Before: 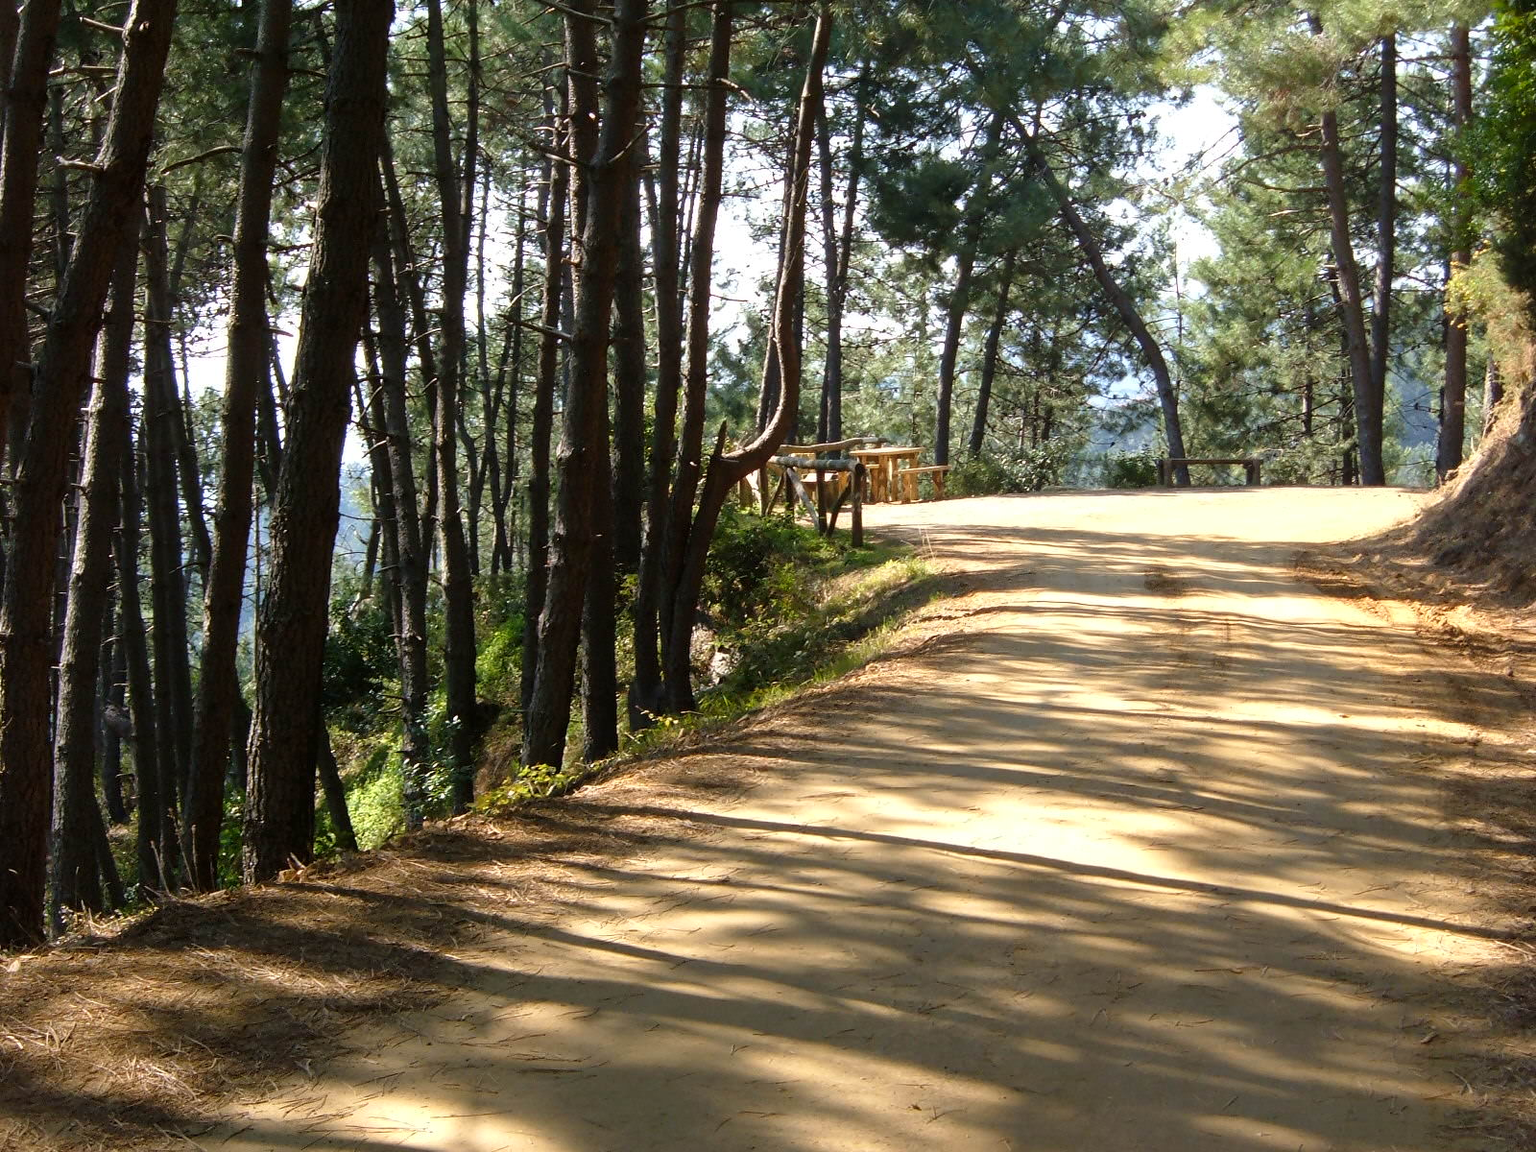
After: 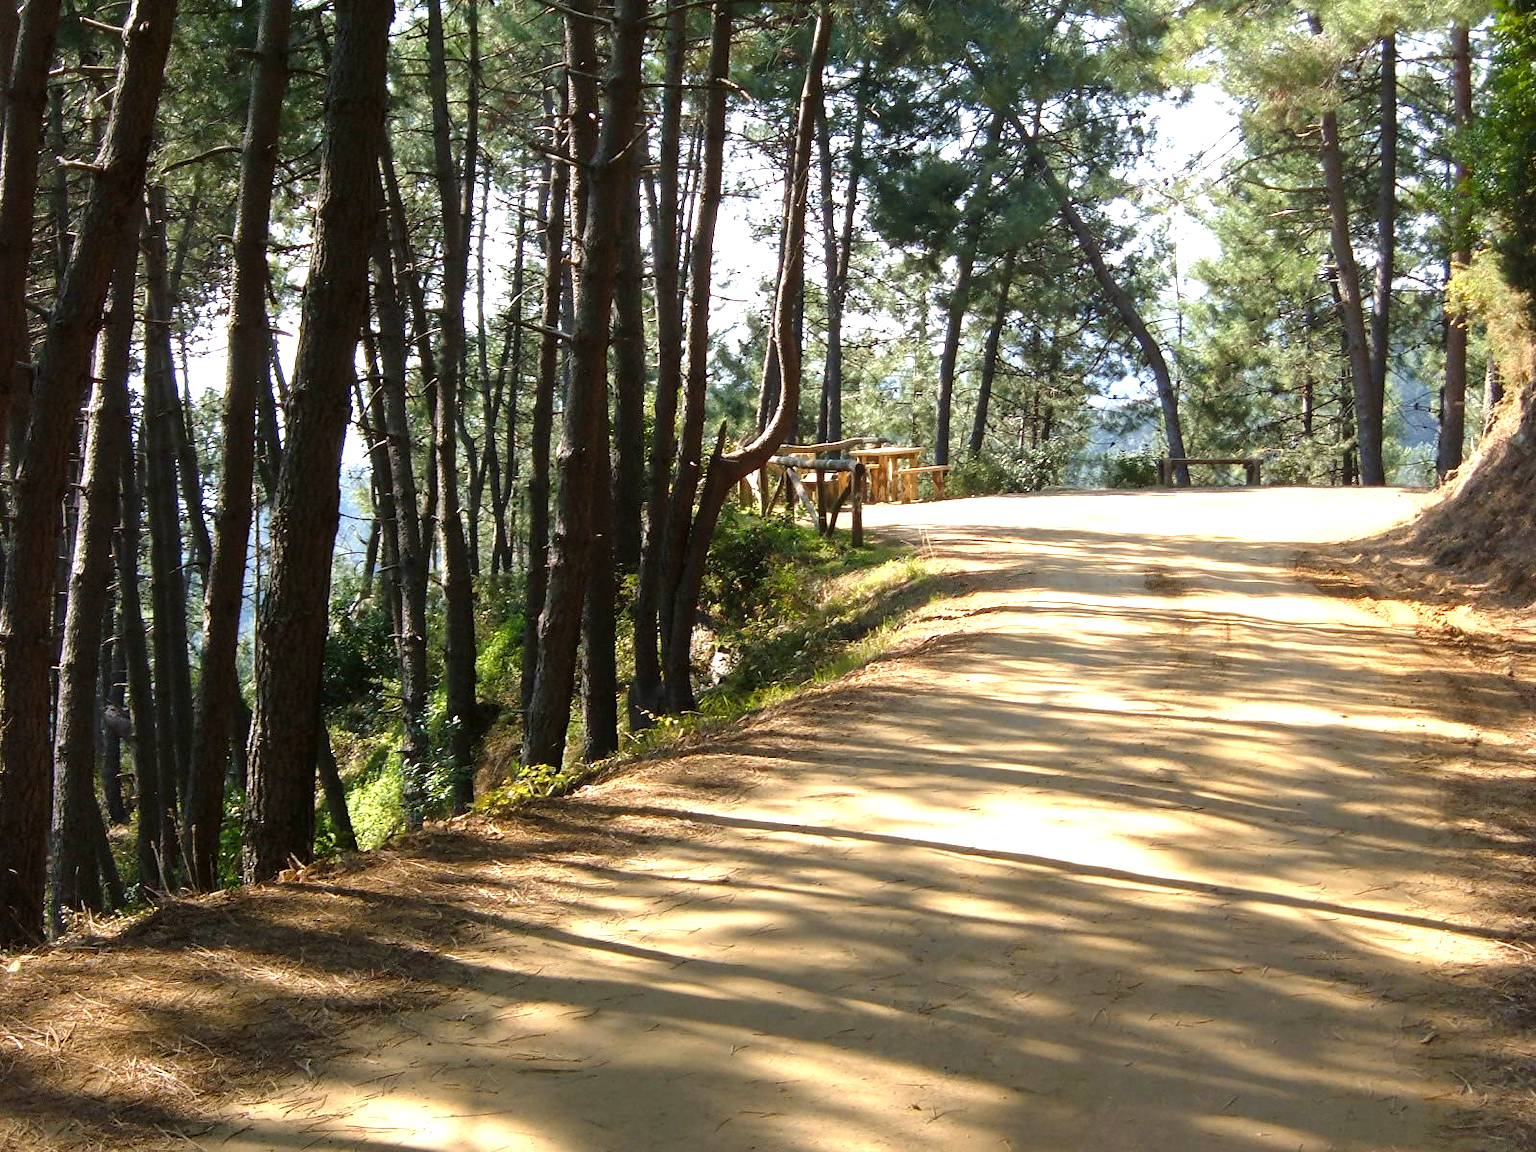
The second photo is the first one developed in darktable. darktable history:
exposure: black level correction 0, exposure 0.498 EV, compensate highlight preservation false
